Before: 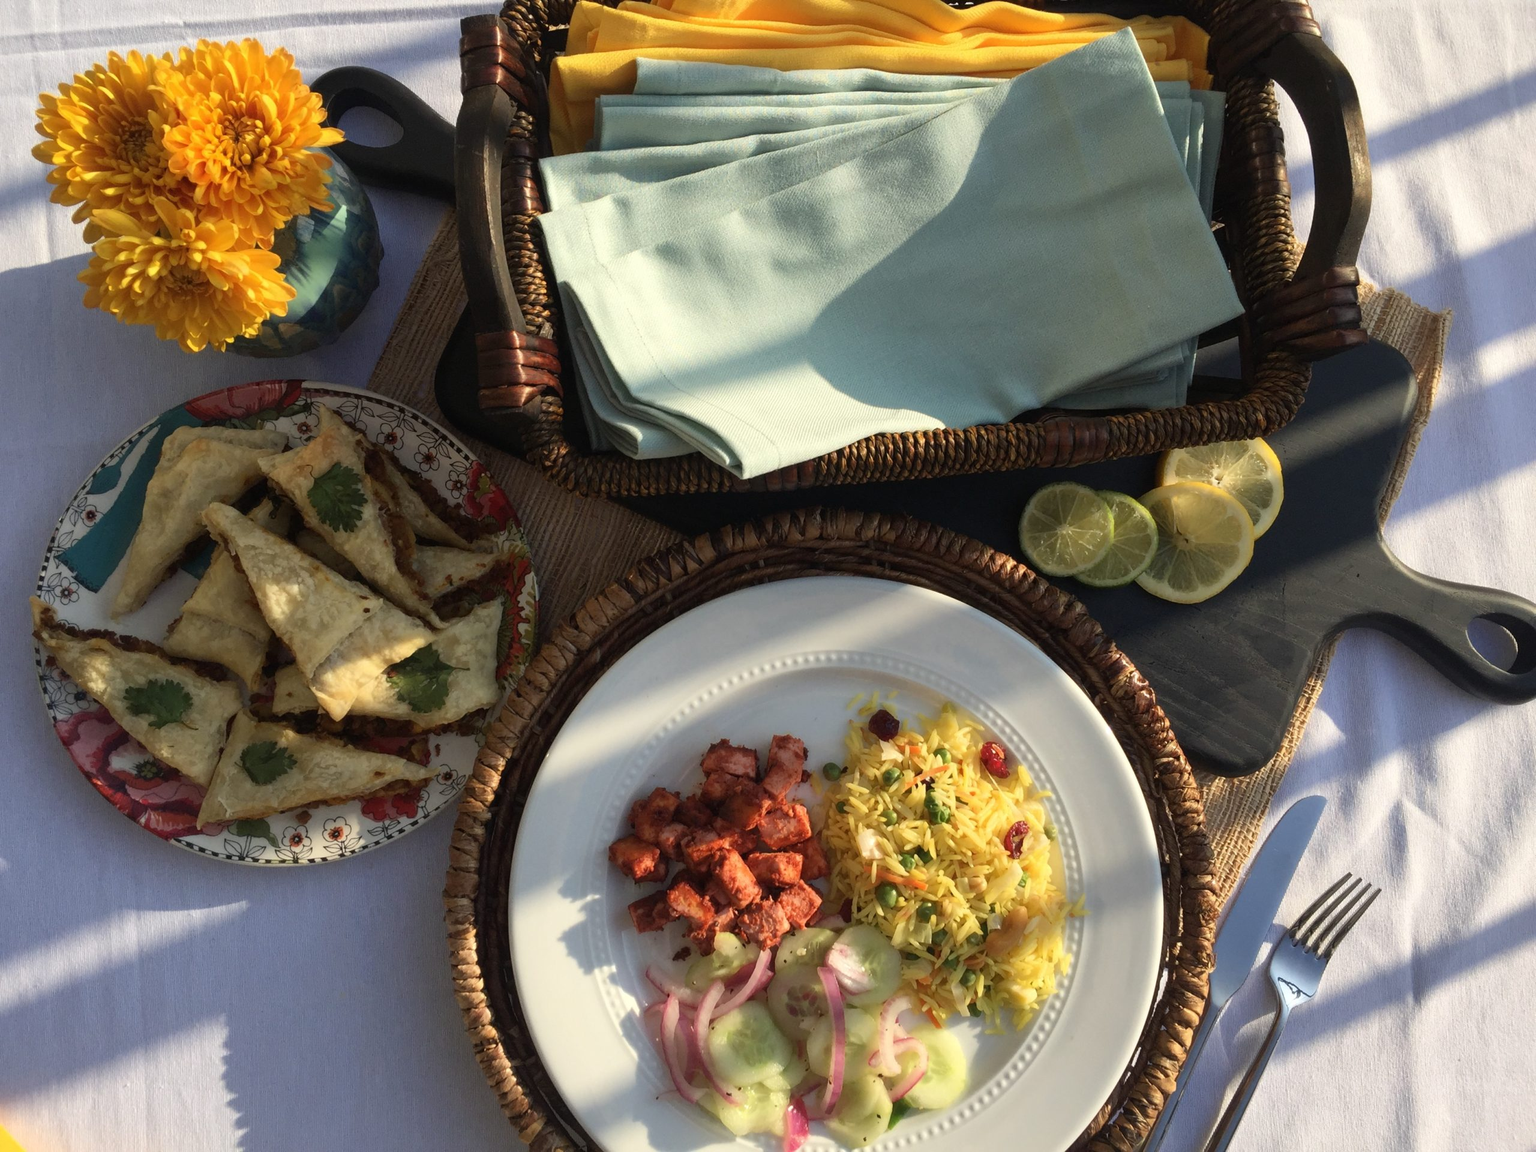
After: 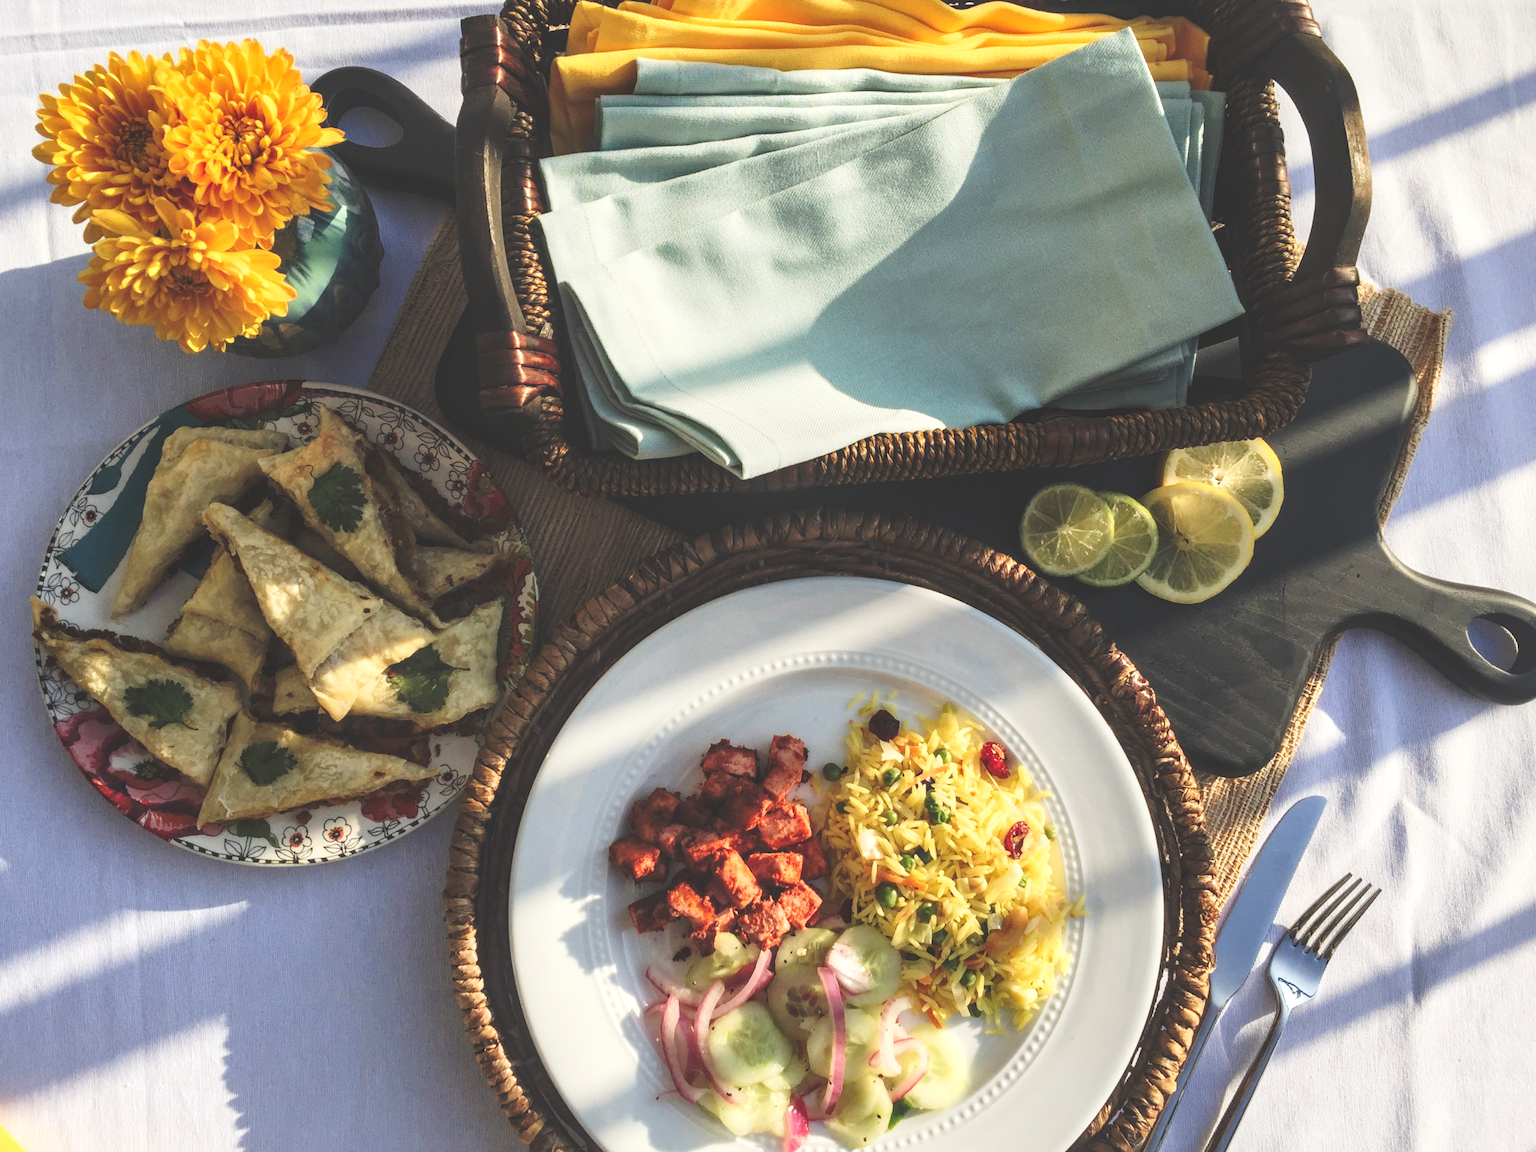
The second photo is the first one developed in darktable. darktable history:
tone curve: curves: ch0 [(0, 0) (0.003, 0.203) (0.011, 0.203) (0.025, 0.21) (0.044, 0.22) (0.069, 0.231) (0.1, 0.243) (0.136, 0.255) (0.177, 0.277) (0.224, 0.305) (0.277, 0.346) (0.335, 0.412) (0.399, 0.492) (0.468, 0.571) (0.543, 0.658) (0.623, 0.75) (0.709, 0.837) (0.801, 0.905) (0.898, 0.955) (1, 1)], preserve colors none
local contrast: on, module defaults
